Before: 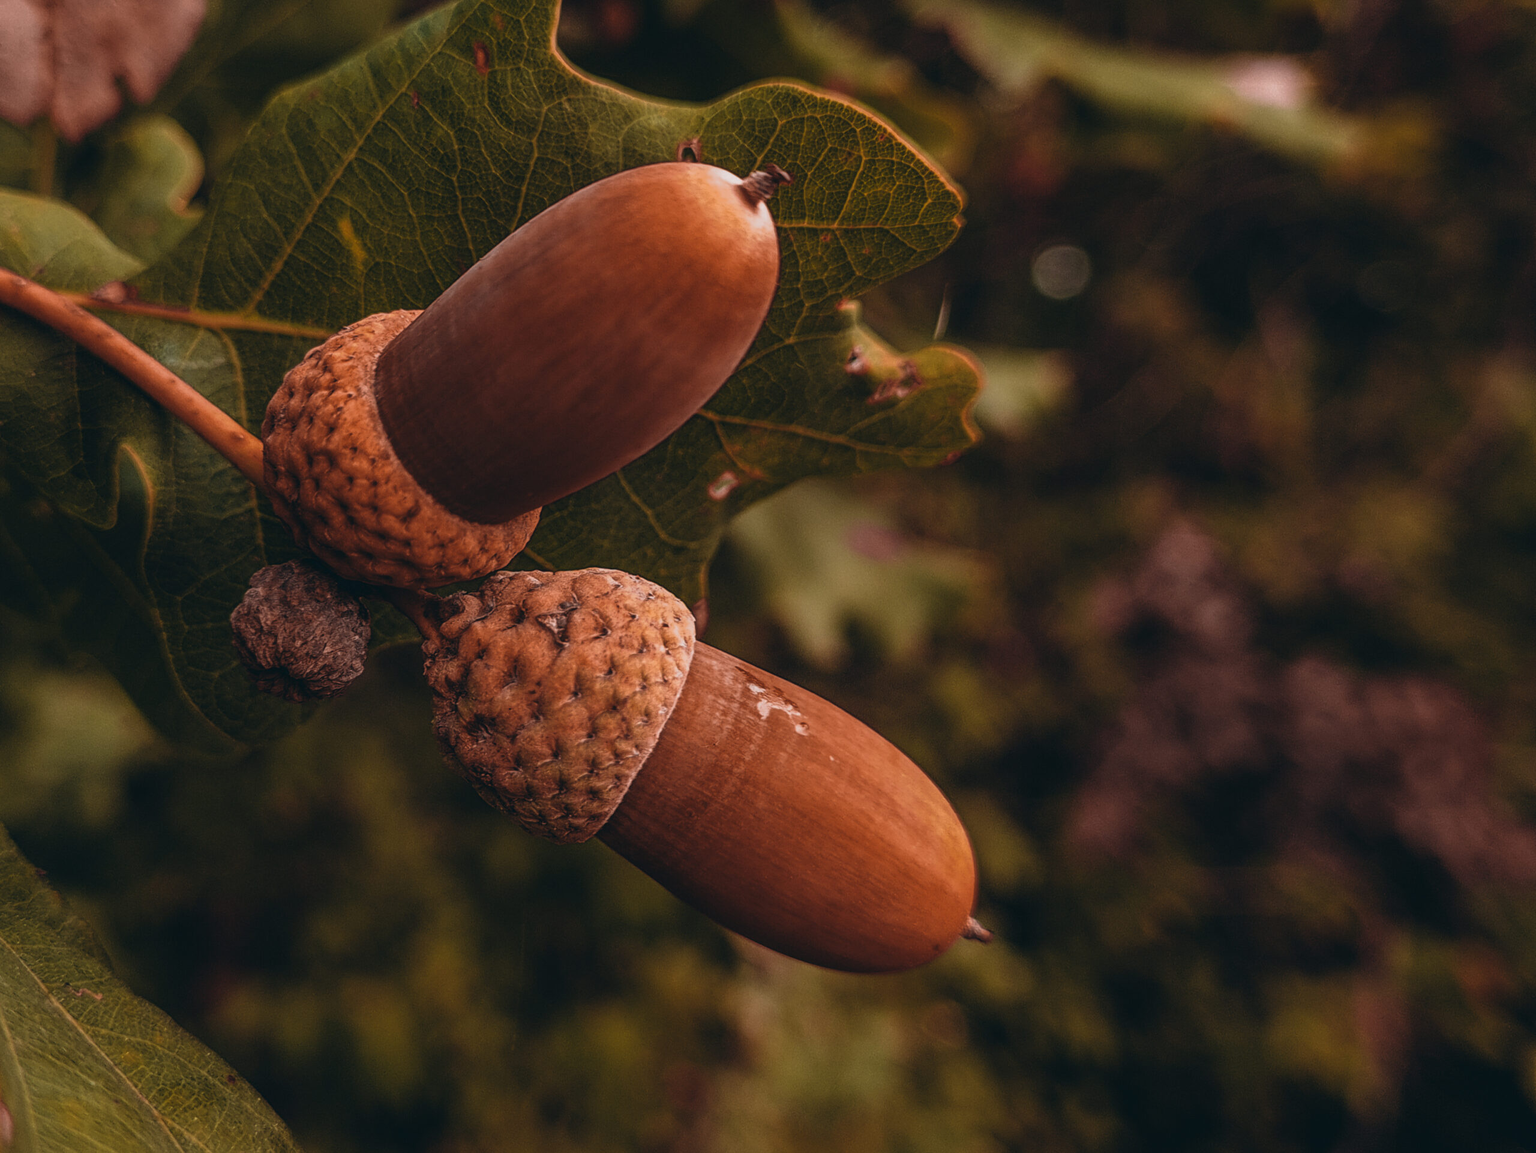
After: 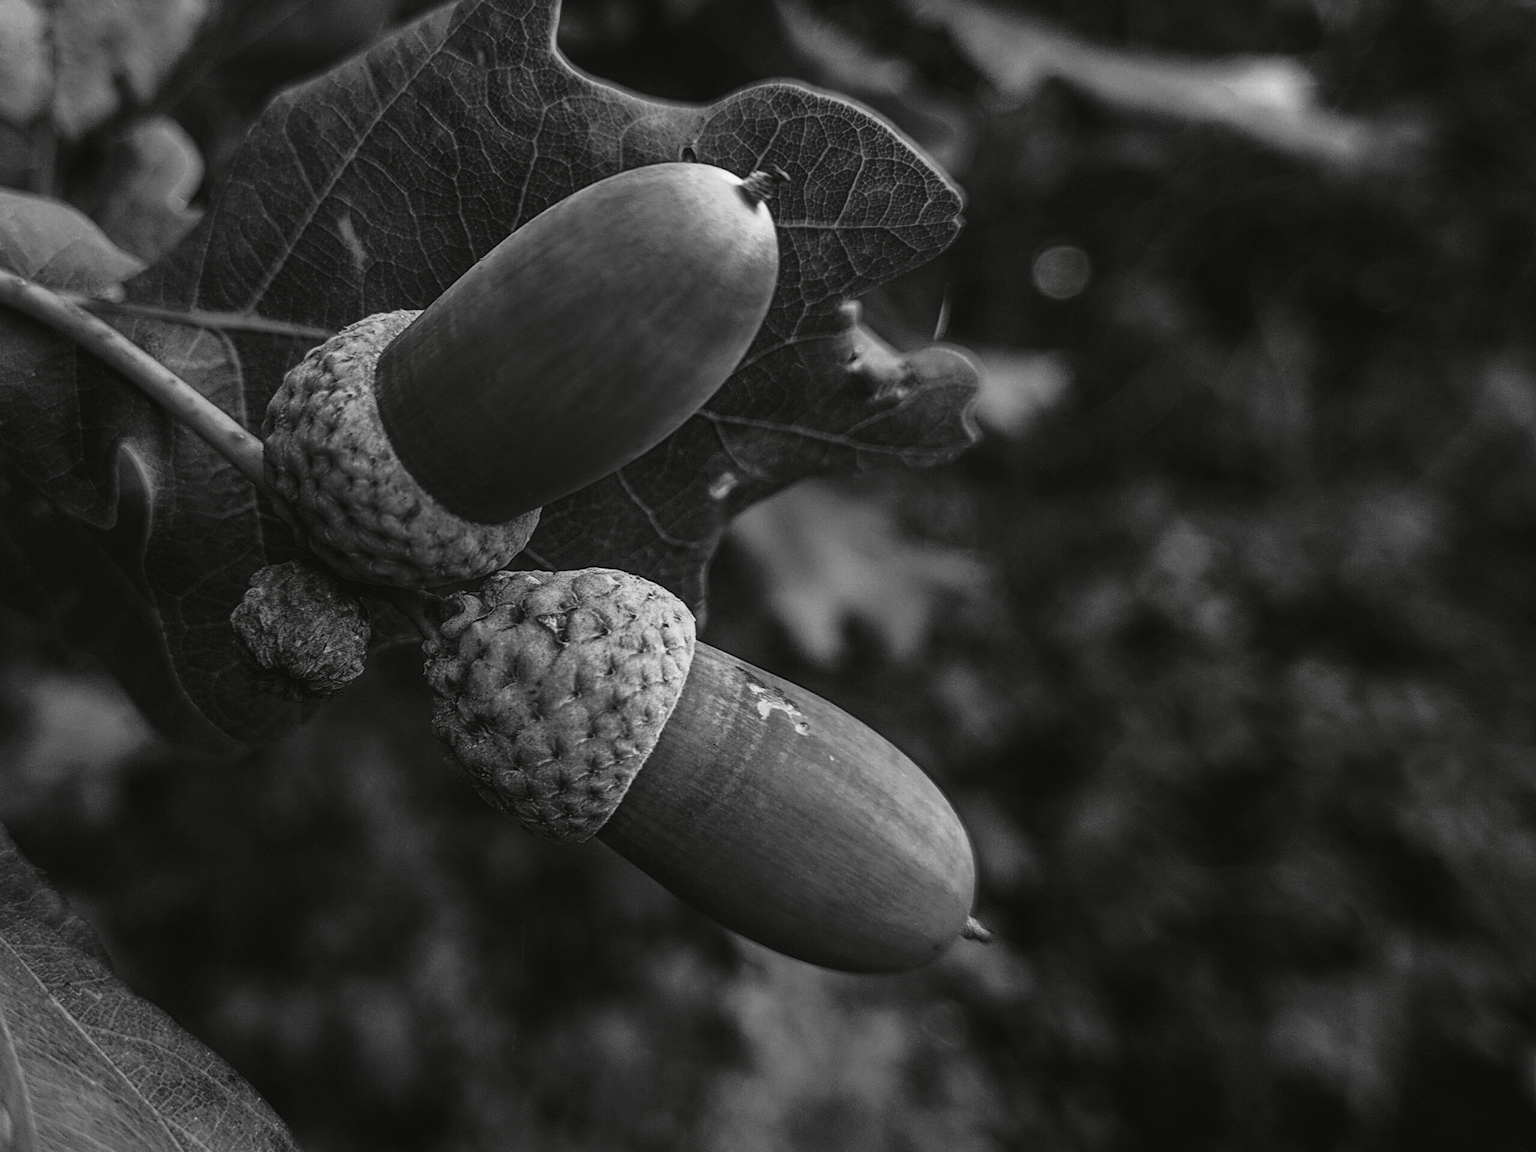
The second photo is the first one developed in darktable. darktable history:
tone curve: curves: ch0 [(0, 0) (0.003, 0.025) (0.011, 0.025) (0.025, 0.029) (0.044, 0.035) (0.069, 0.053) (0.1, 0.083) (0.136, 0.118) (0.177, 0.163) (0.224, 0.22) (0.277, 0.295) (0.335, 0.371) (0.399, 0.444) (0.468, 0.524) (0.543, 0.618) (0.623, 0.702) (0.709, 0.79) (0.801, 0.89) (0.898, 0.973) (1, 1)], preserve colors none
color look up table: target L [91.64, 97.23, 87.41, 90.24, 81.69, 76.25, 78.31, 69.61, 50.69, 40.45, 53.68, 44, 7.568, 200.37, 88.12, 73.68, 71.1, 68.49, 63.6, 48.84, 50.96, 45.63, 48.31, 39.63, 35.72, 15.16, 1.645, 100, 88.82, 82.41, 82.05, 78.79, 74.42, 76.98, 76.98, 82.76, 54.24, 54.24, 53.09, 40.45, 35.16, 21.7, 97.23, 79.88, 82.76, 61.32, 51.22, 34.03, 33.46], target a [-0.1, -0.657, -0.001, -0.003, 0, 0, 0.001, 0, 0.001, 0.001, 0.001, 0, 0, 0, -0.002, 0 ×4, 0.001 ×5, 0, 0, -0.153, -0.286, -0.001, 0, 0, 0.001, 0 ×4, 0.001 ×5, 0, -0.657, 0, 0, 0, 0.001, 0, 0.001], target b [1.238, 8.447, 0.003, 0.026, 0.002, 0.002, -0.005, 0.002, -0.004, -0.003, -0.002, 0.001, -0.002, 0, 0.025, 0.002 ×4, -0.004, -0.004, -0.003, -0.004, -0.003, -0.003, -0.001, 1.891, 3.599, 0.003, 0.002, 0.002, -0.005, 0.002 ×4, -0.004, -0.004, -0.003 ×4, 8.447, 0.002, 0.002, 0.002, -0.004, -0.003, -0.003], num patches 49
